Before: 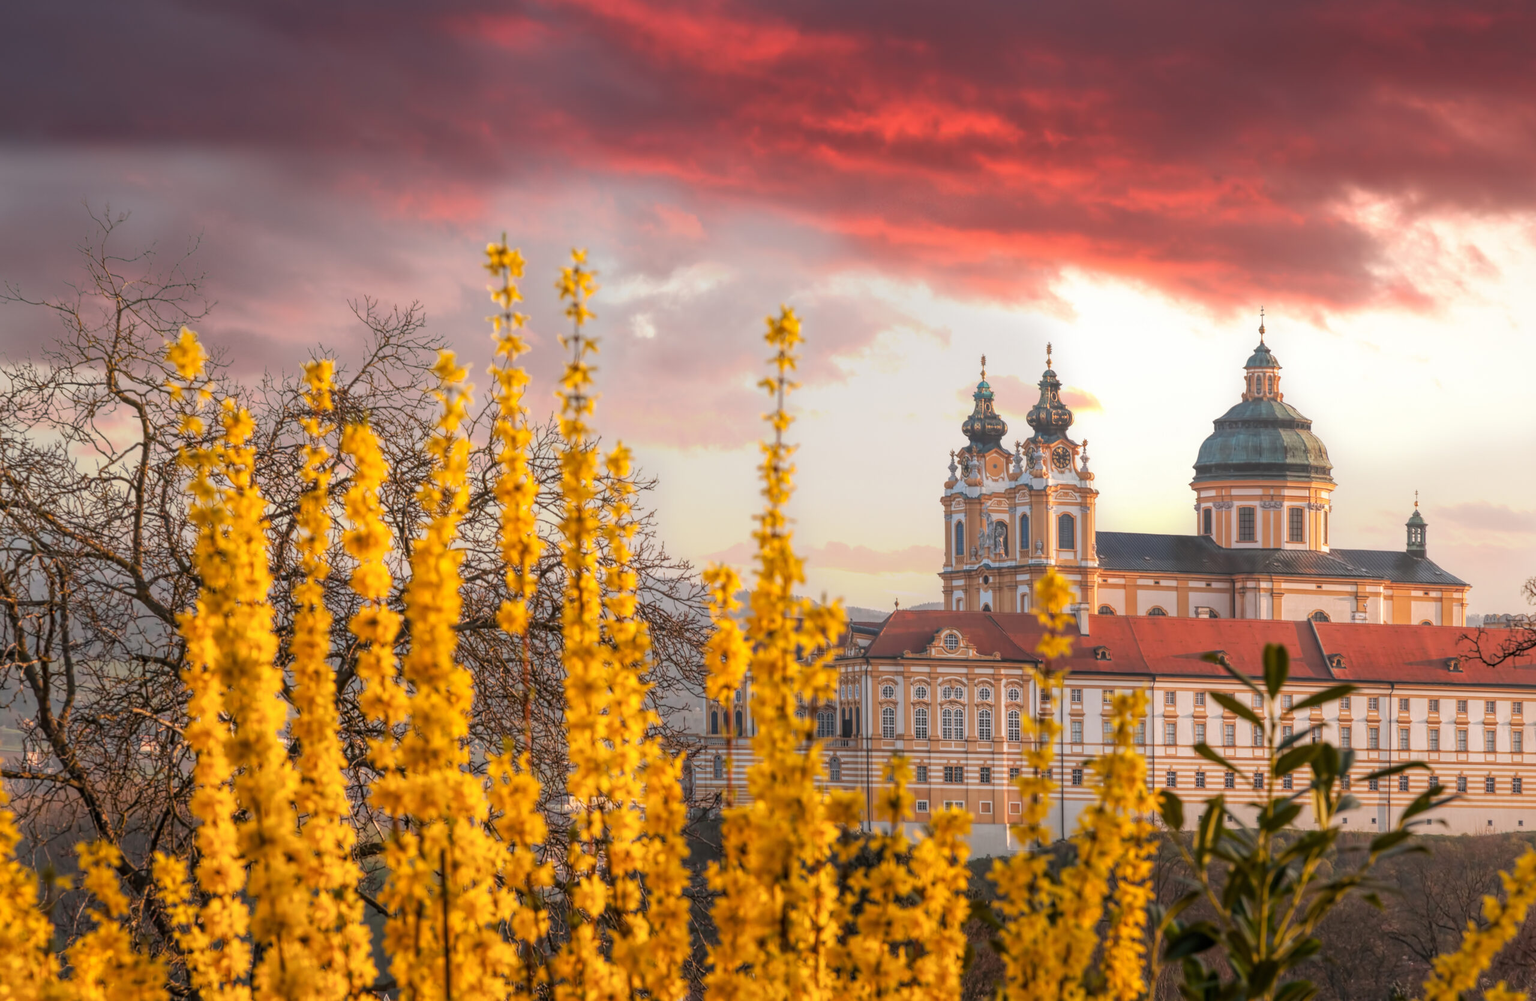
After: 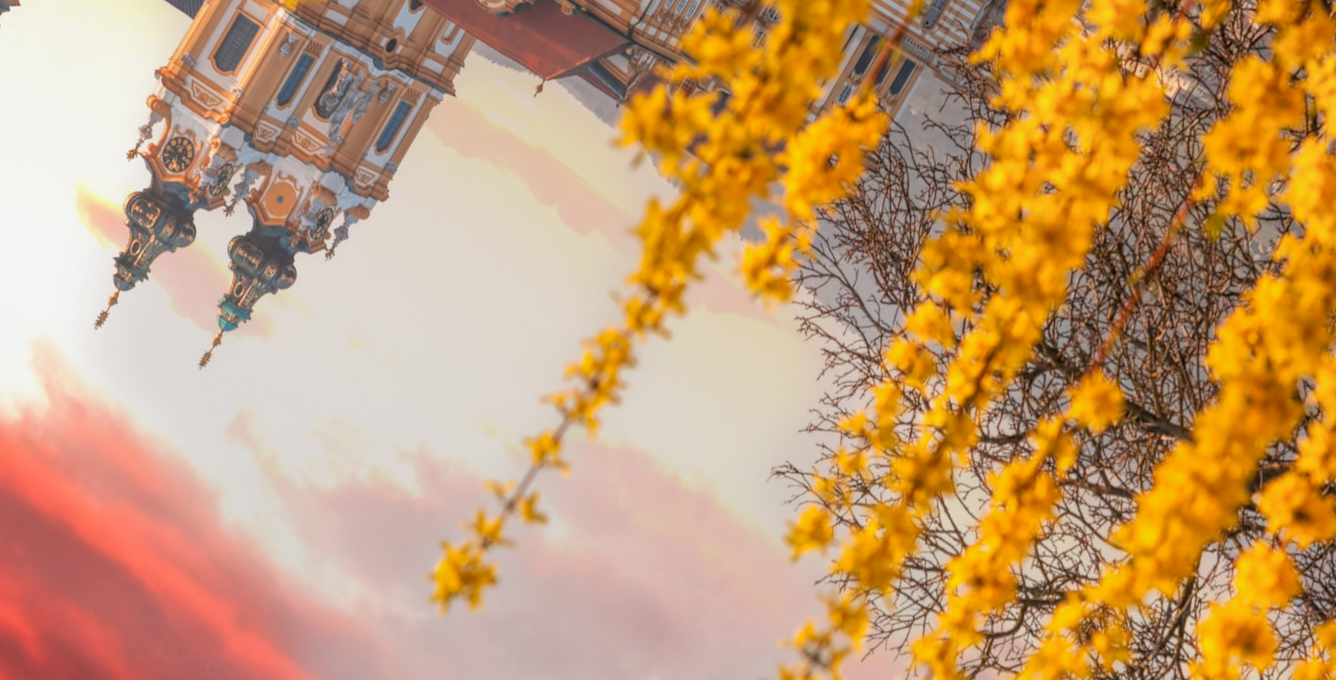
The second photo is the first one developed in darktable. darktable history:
exposure: exposure -0.151 EV, compensate highlight preservation false
levels: levels [0, 0.478, 1]
crop and rotate: angle 148.65°, left 9.206%, top 15.63%, right 4.569%, bottom 17.004%
